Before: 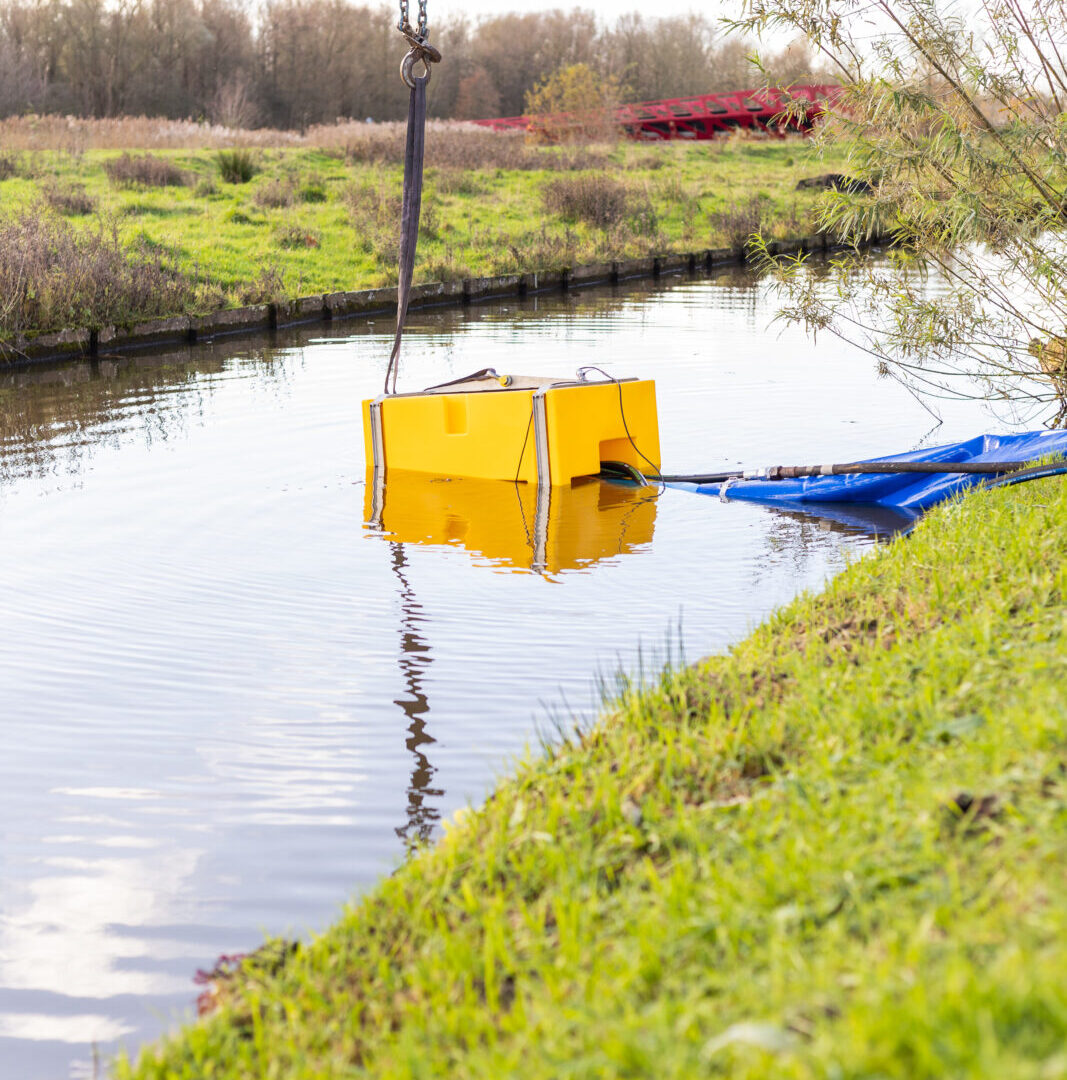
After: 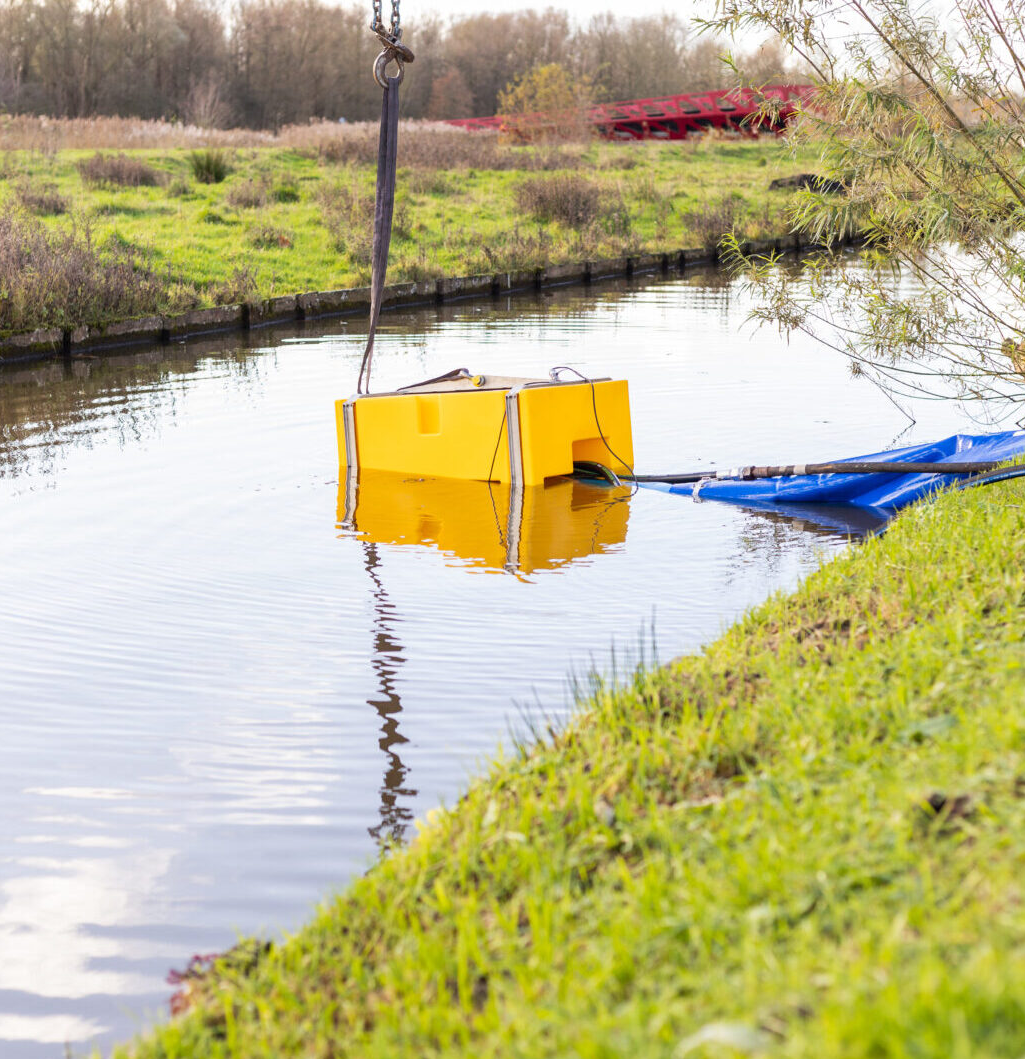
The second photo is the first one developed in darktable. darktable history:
crop and rotate: left 2.601%, right 1.277%, bottom 1.865%
